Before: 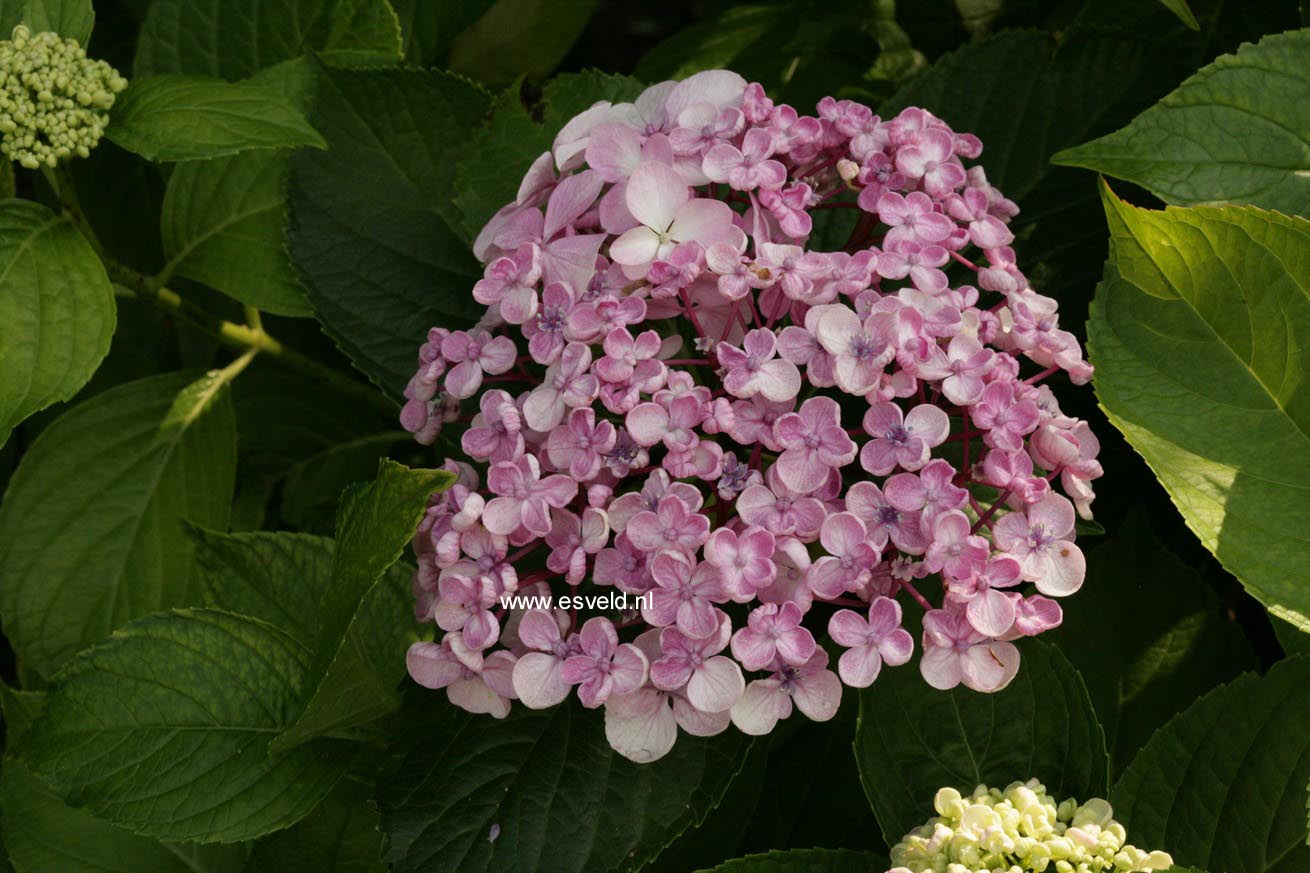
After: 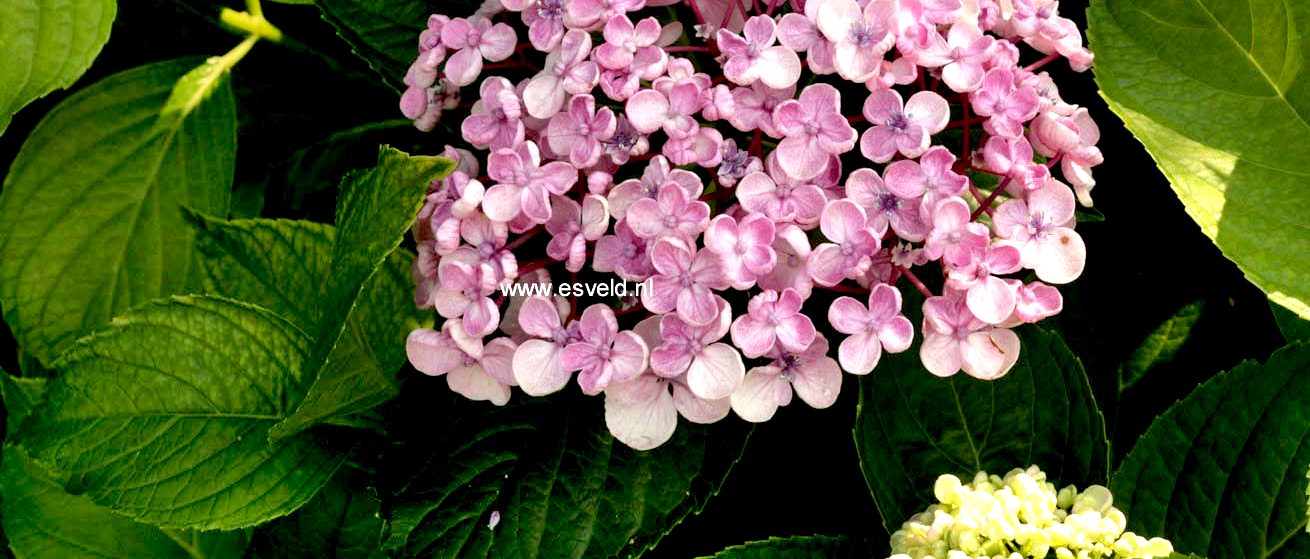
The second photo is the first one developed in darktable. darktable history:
exposure: black level correction 0.01, exposure 1 EV, compensate highlight preservation false
crop and rotate: top 35.88%
shadows and highlights: highlights 71.67, soften with gaussian
